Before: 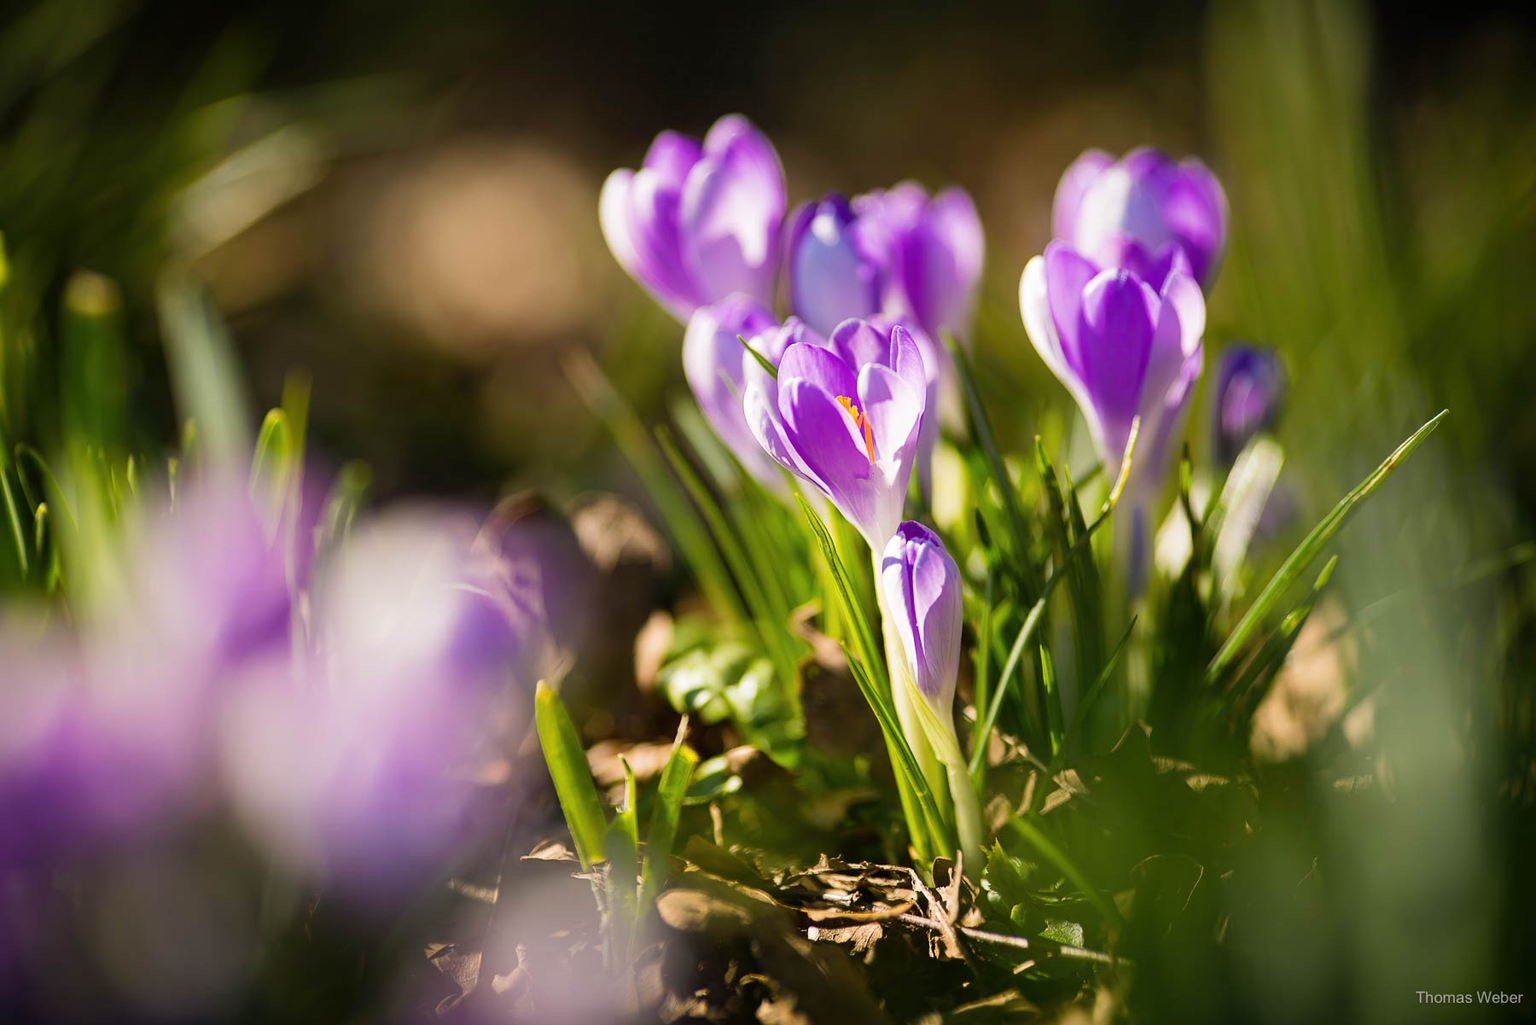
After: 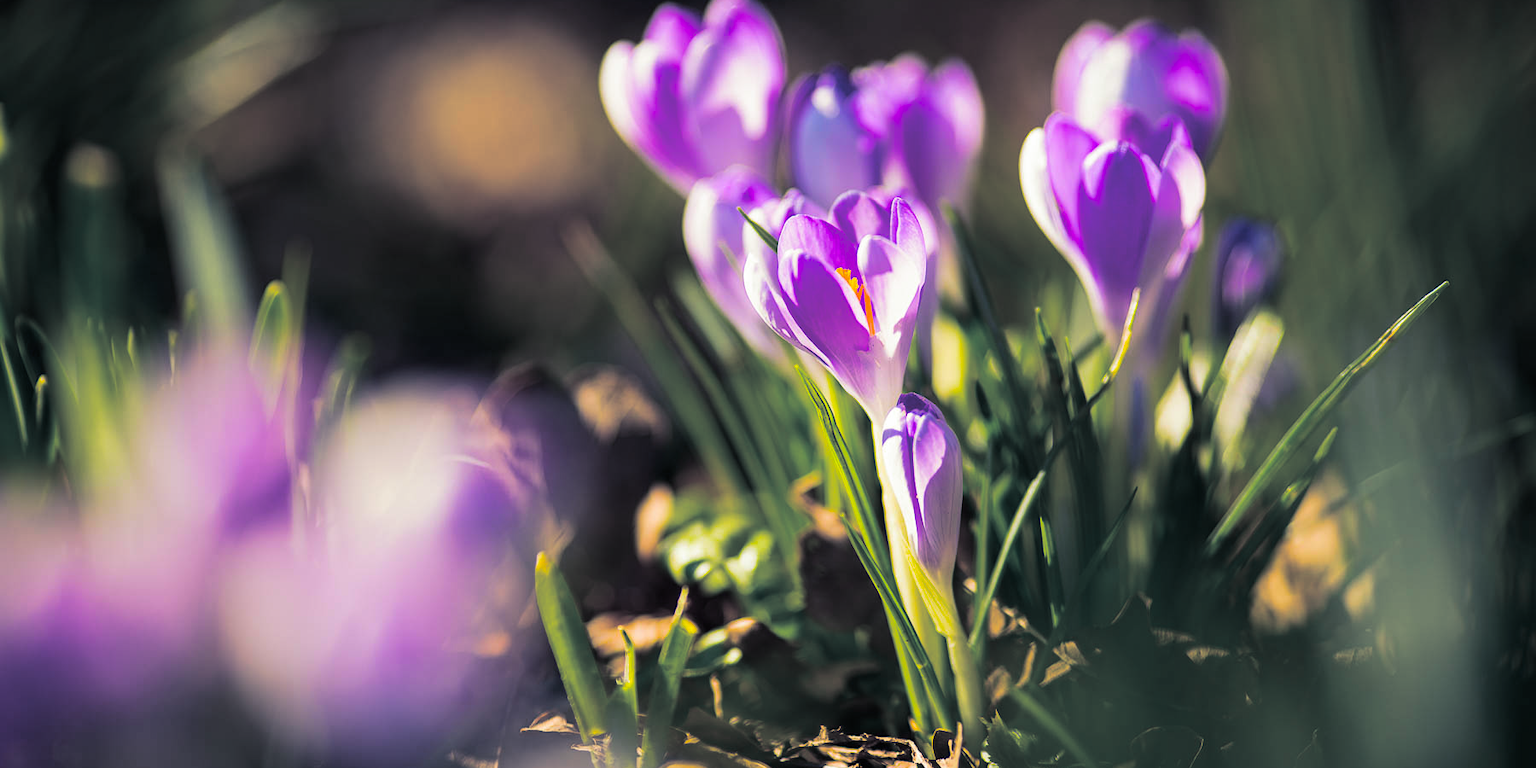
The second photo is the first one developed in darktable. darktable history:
color balance rgb: perceptual saturation grading › global saturation 25%, global vibrance 20%
crop and rotate: top 12.5%, bottom 12.5%
split-toning: shadows › hue 230.4°
